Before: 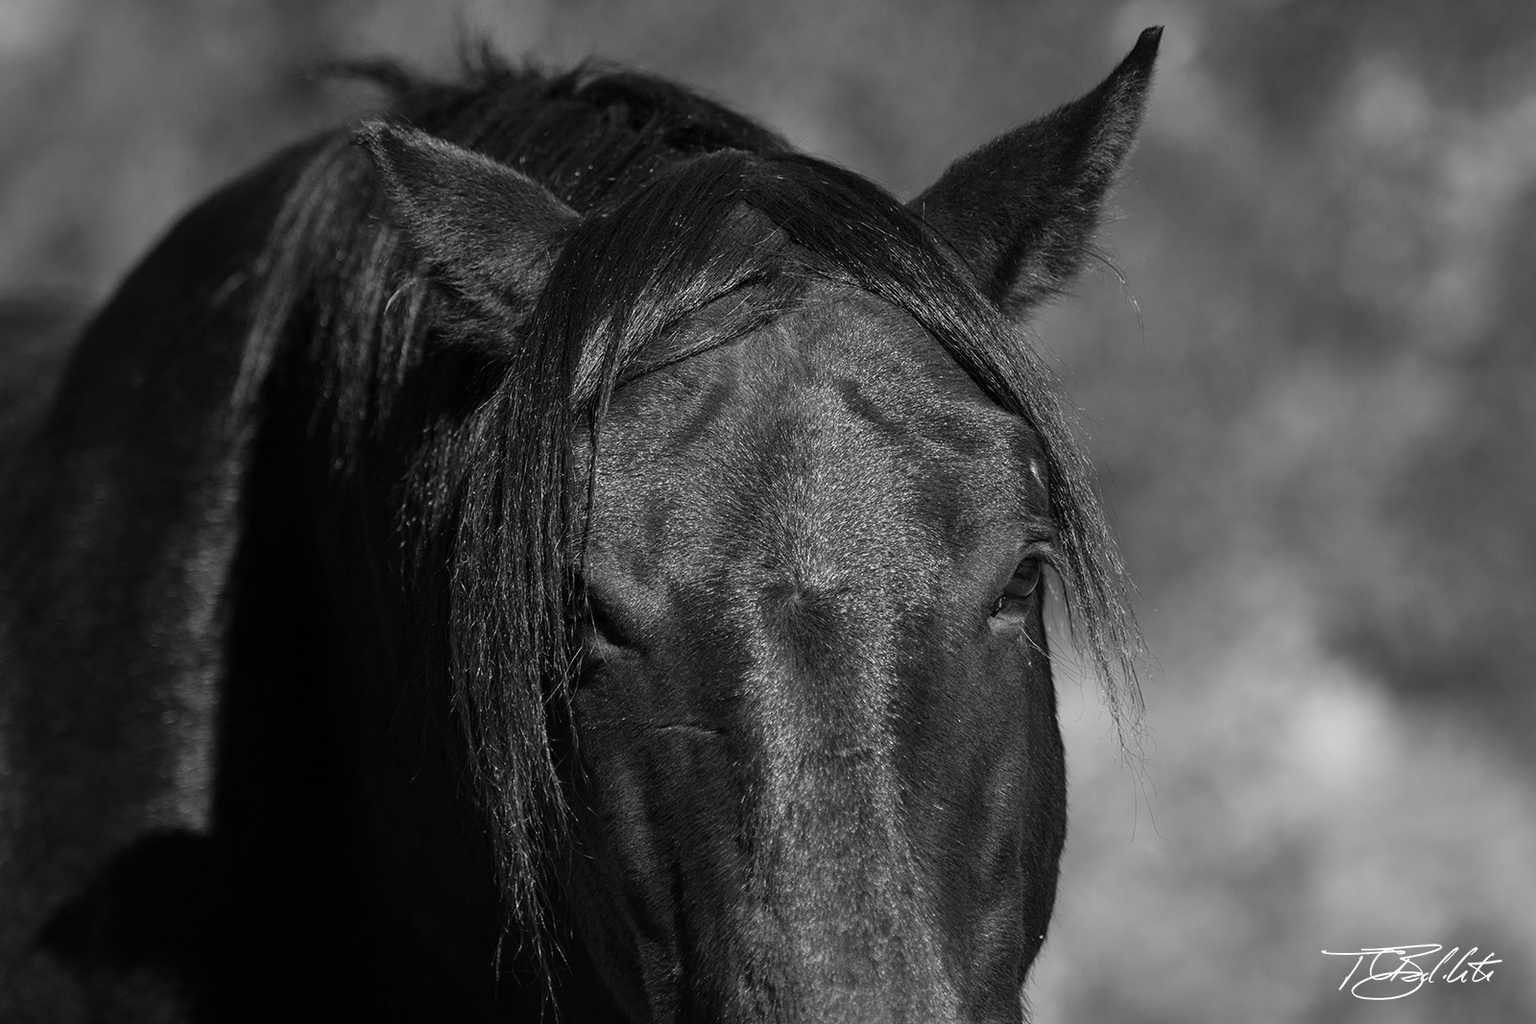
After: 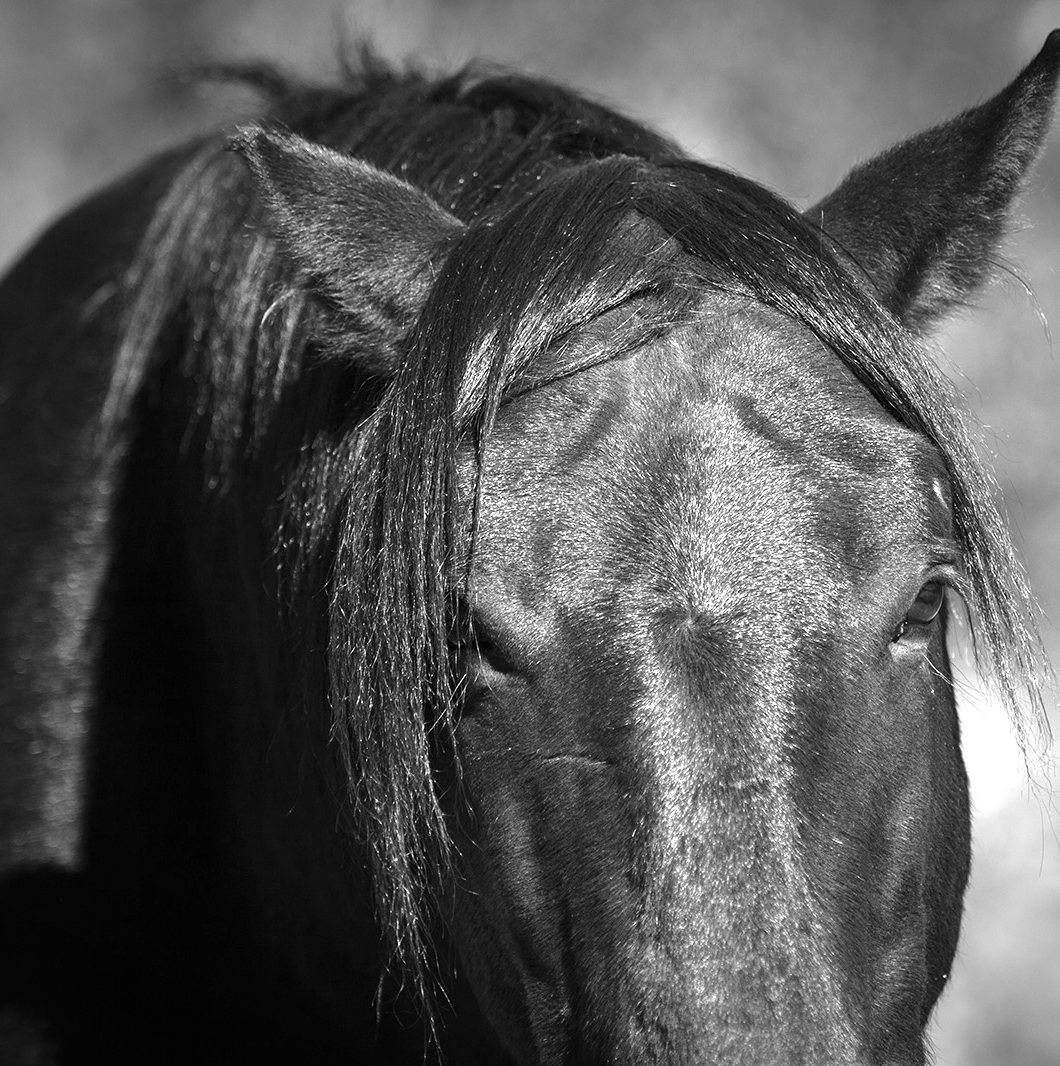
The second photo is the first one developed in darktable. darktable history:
tone equalizer: -8 EV -0.416 EV, -7 EV -0.371 EV, -6 EV -0.316 EV, -5 EV -0.198 EV, -3 EV 0.212 EV, -2 EV 0.358 EV, -1 EV 0.395 EV, +0 EV 0.403 EV, smoothing diameter 24.8%, edges refinement/feathering 8.85, preserve details guided filter
crop and rotate: left 8.765%, right 24.964%
vignetting: fall-off start 99.8%, width/height ratio 1.306
exposure: black level correction 0, exposure 1.2 EV, compensate highlight preservation false
